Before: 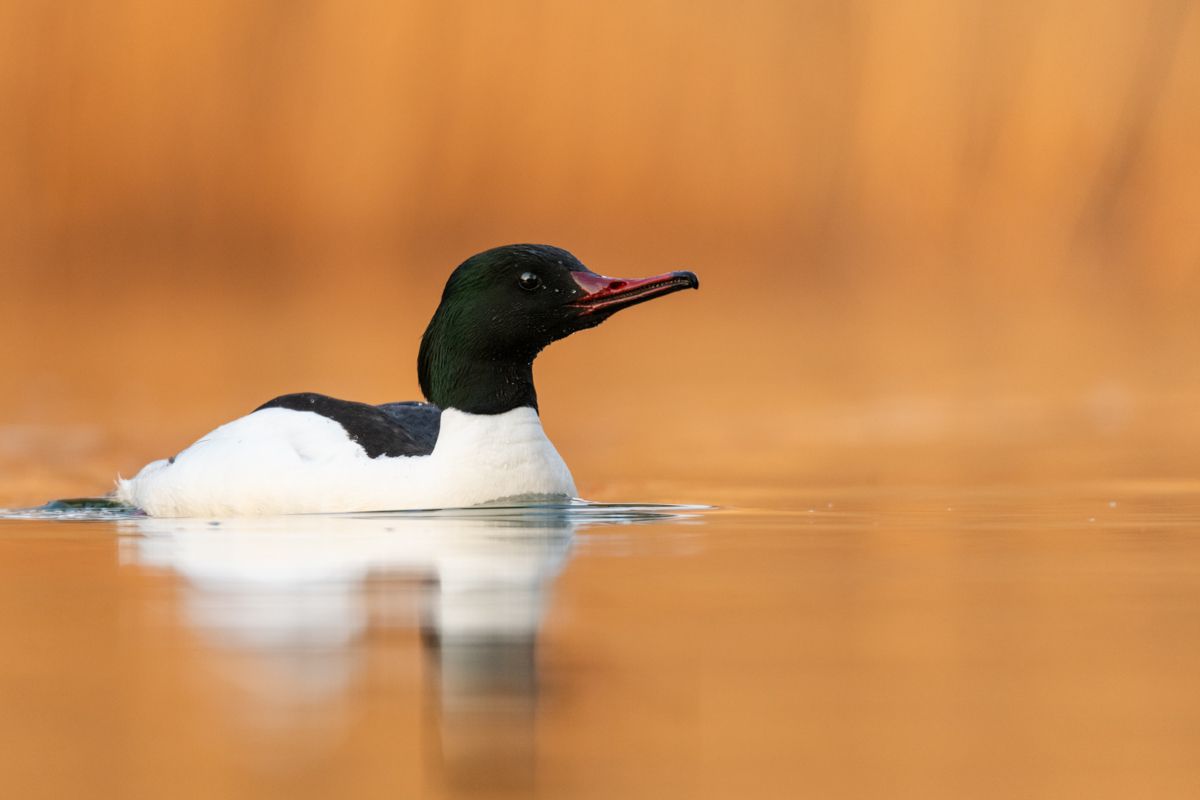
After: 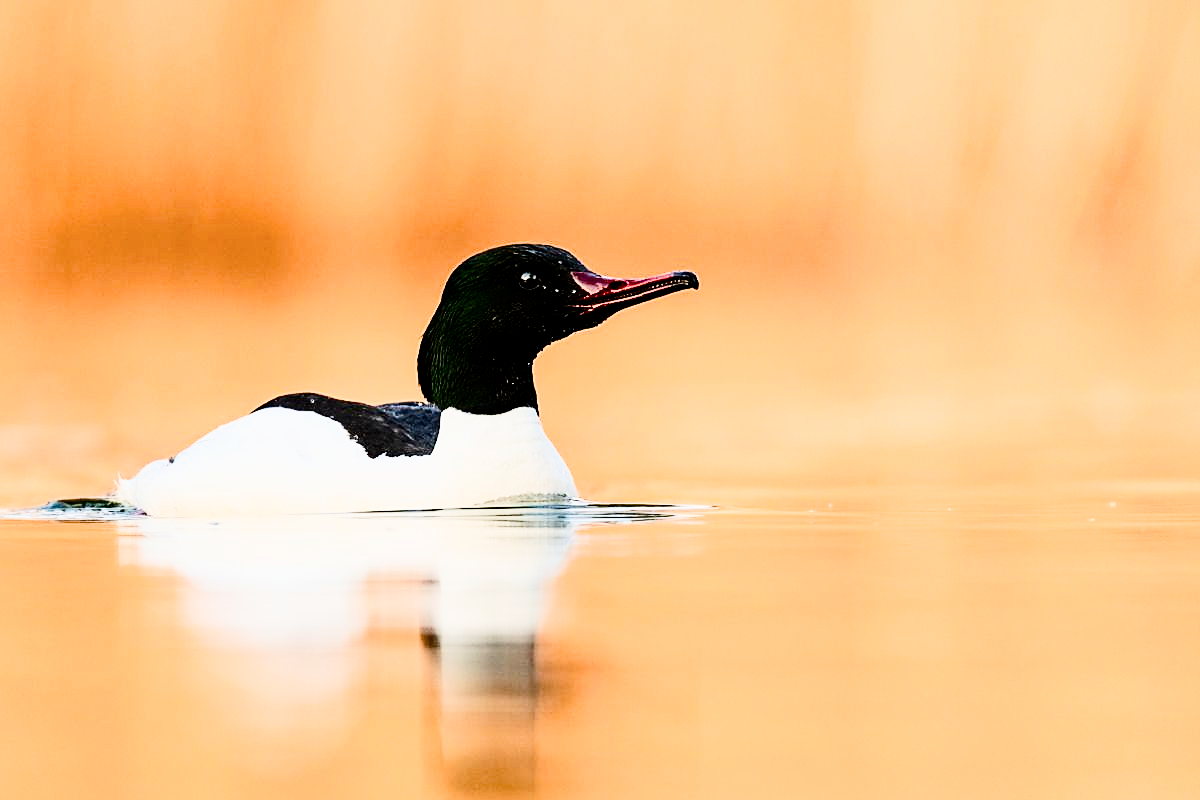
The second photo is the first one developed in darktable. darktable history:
color balance rgb: global offset › luminance -0.492%, perceptual saturation grading › global saturation 20%, perceptual saturation grading › highlights -25.279%, perceptual saturation grading › shadows 49.511%, saturation formula JzAzBz (2021)
contrast brightness saturation: contrast 0.298
sharpen: radius 1.385, amount 1.259, threshold 0.751
filmic rgb: black relative exposure -7.5 EV, white relative exposure 5 EV, hardness 3.33, contrast 1.297
exposure: black level correction 0, exposure 0.948 EV, compensate highlight preservation false
